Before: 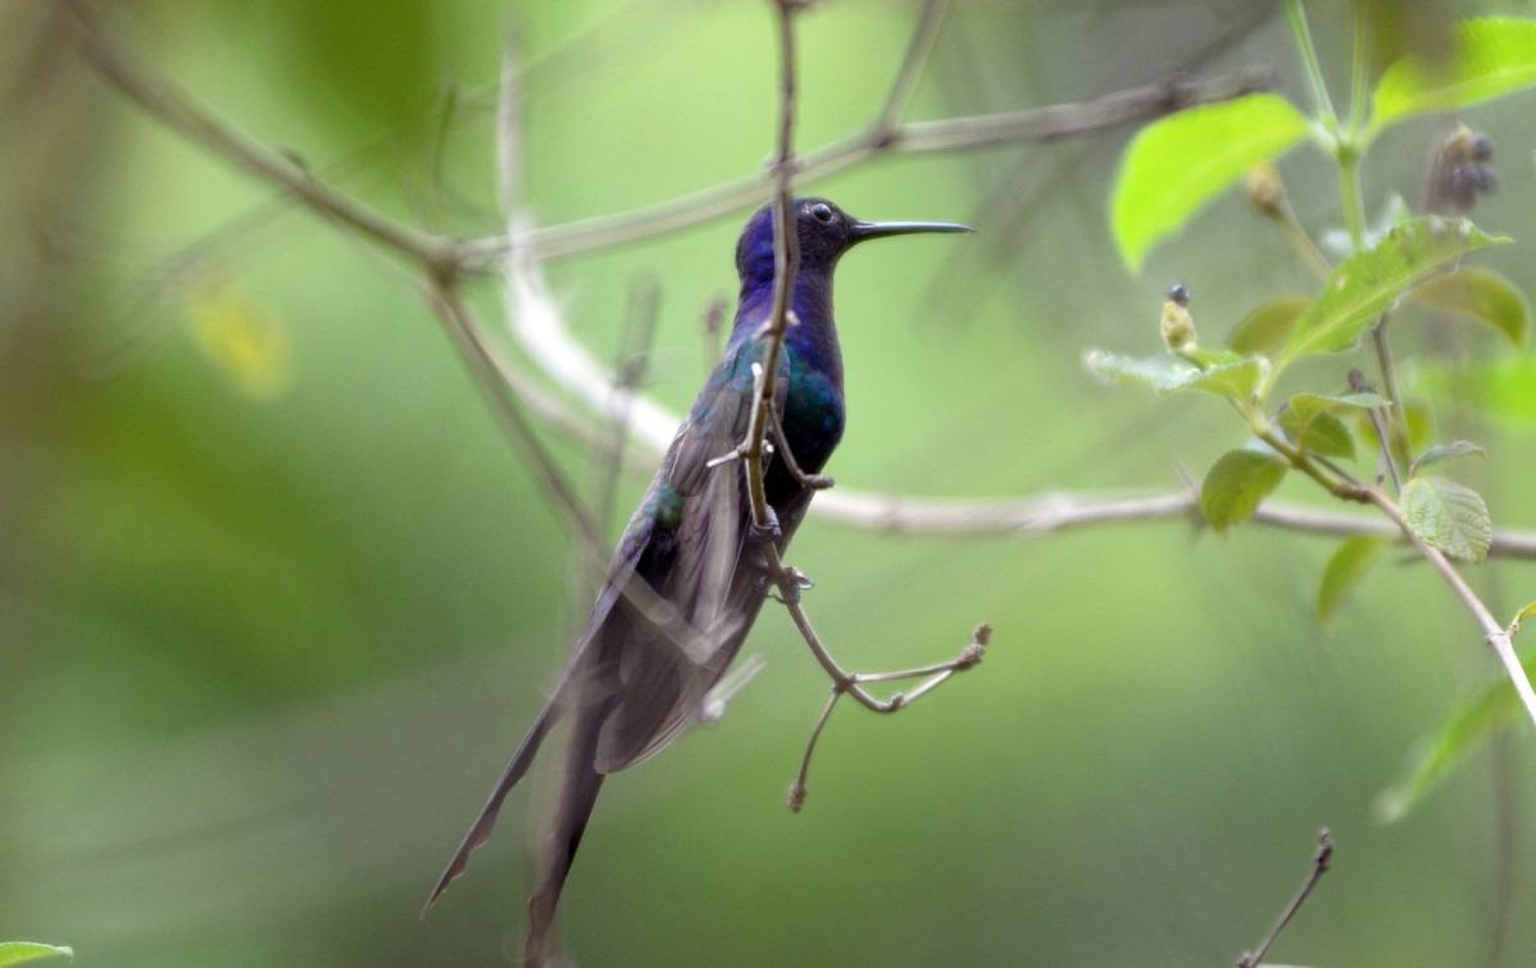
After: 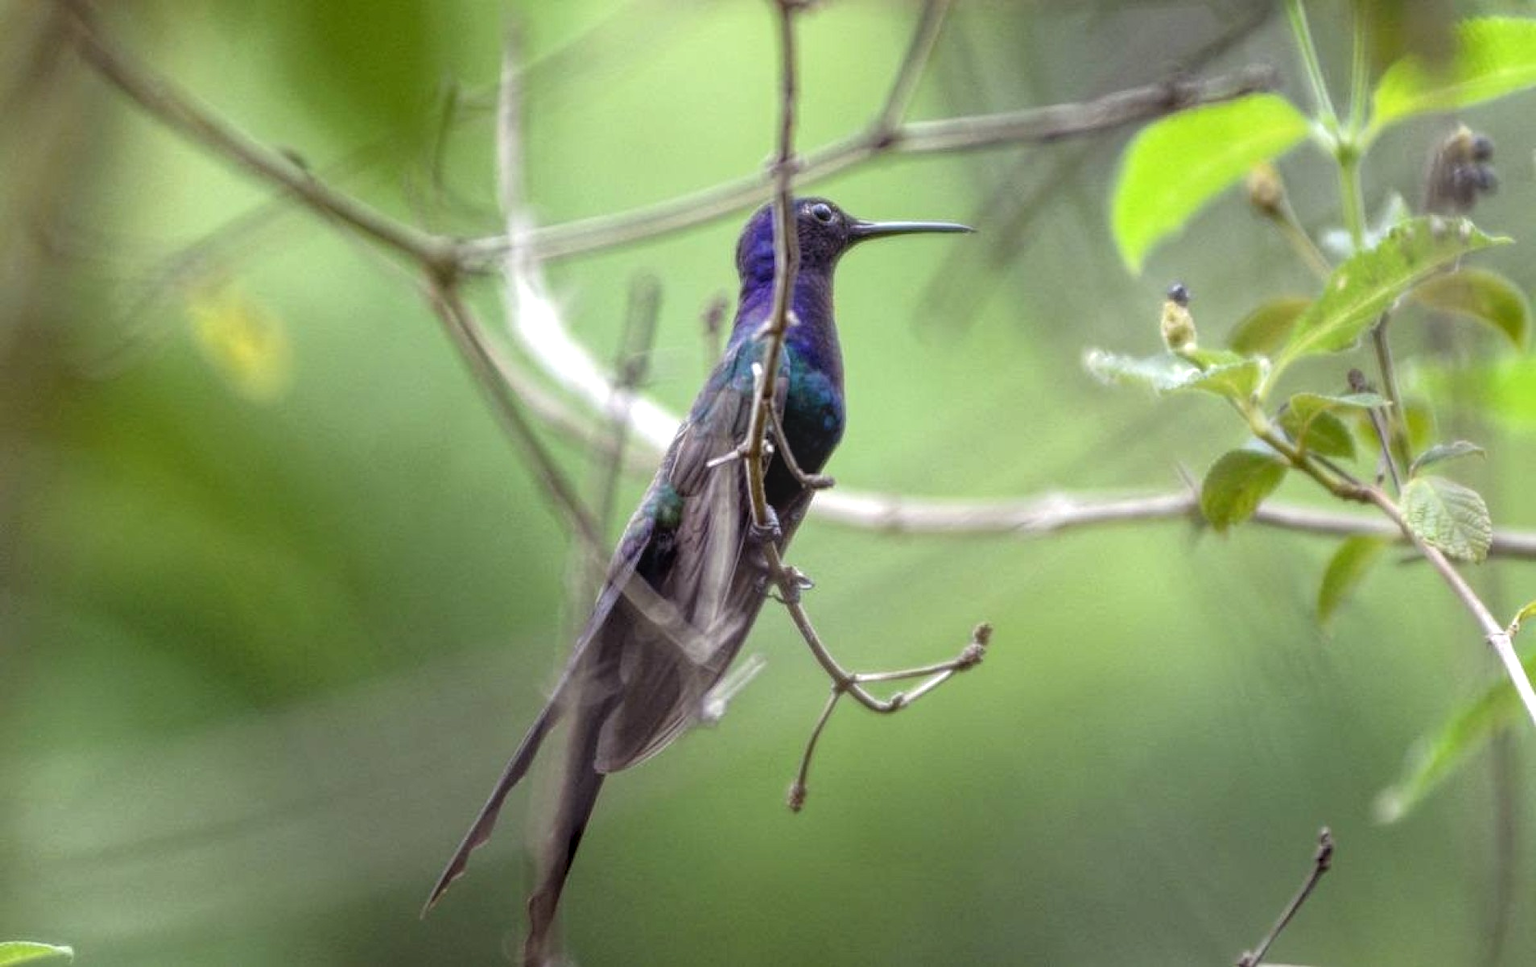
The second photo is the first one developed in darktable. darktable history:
local contrast: highlights 75%, shadows 55%, detail 176%, midtone range 0.206
levels: mode automatic
